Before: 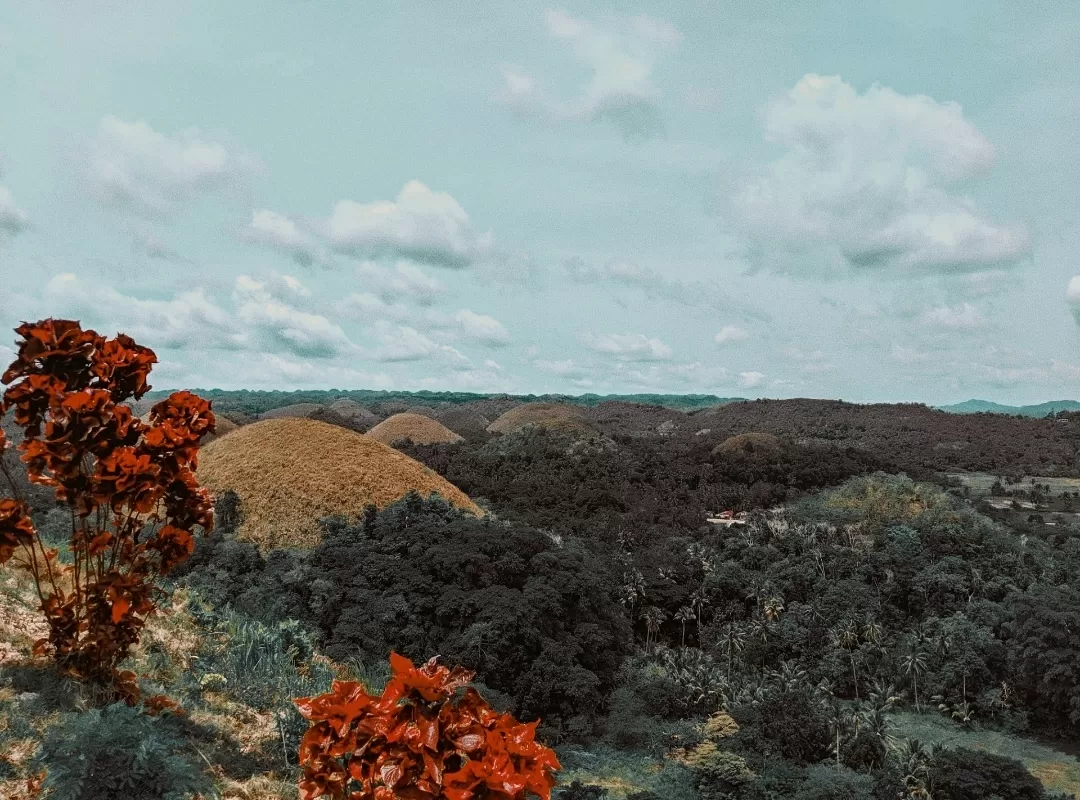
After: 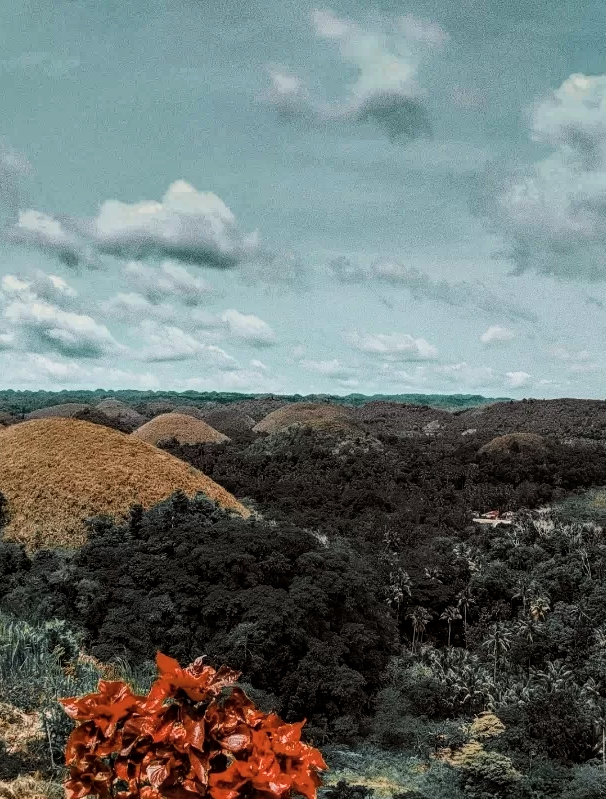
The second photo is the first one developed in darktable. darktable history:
exposure: exposure -0.485 EV, compensate exposure bias true, compensate highlight preservation false
local contrast: on, module defaults
crop: left 21.756%, right 22.114%, bottom 0.005%
shadows and highlights: radius 108.81, shadows 40.4, highlights -72.6, low approximation 0.01, soften with gaussian
tone equalizer: -8 EV -0.729 EV, -7 EV -0.685 EV, -6 EV -0.611 EV, -5 EV -0.398 EV, -3 EV 0.398 EV, -2 EV 0.6 EV, -1 EV 0.681 EV, +0 EV 0.75 EV, mask exposure compensation -0.5 EV
